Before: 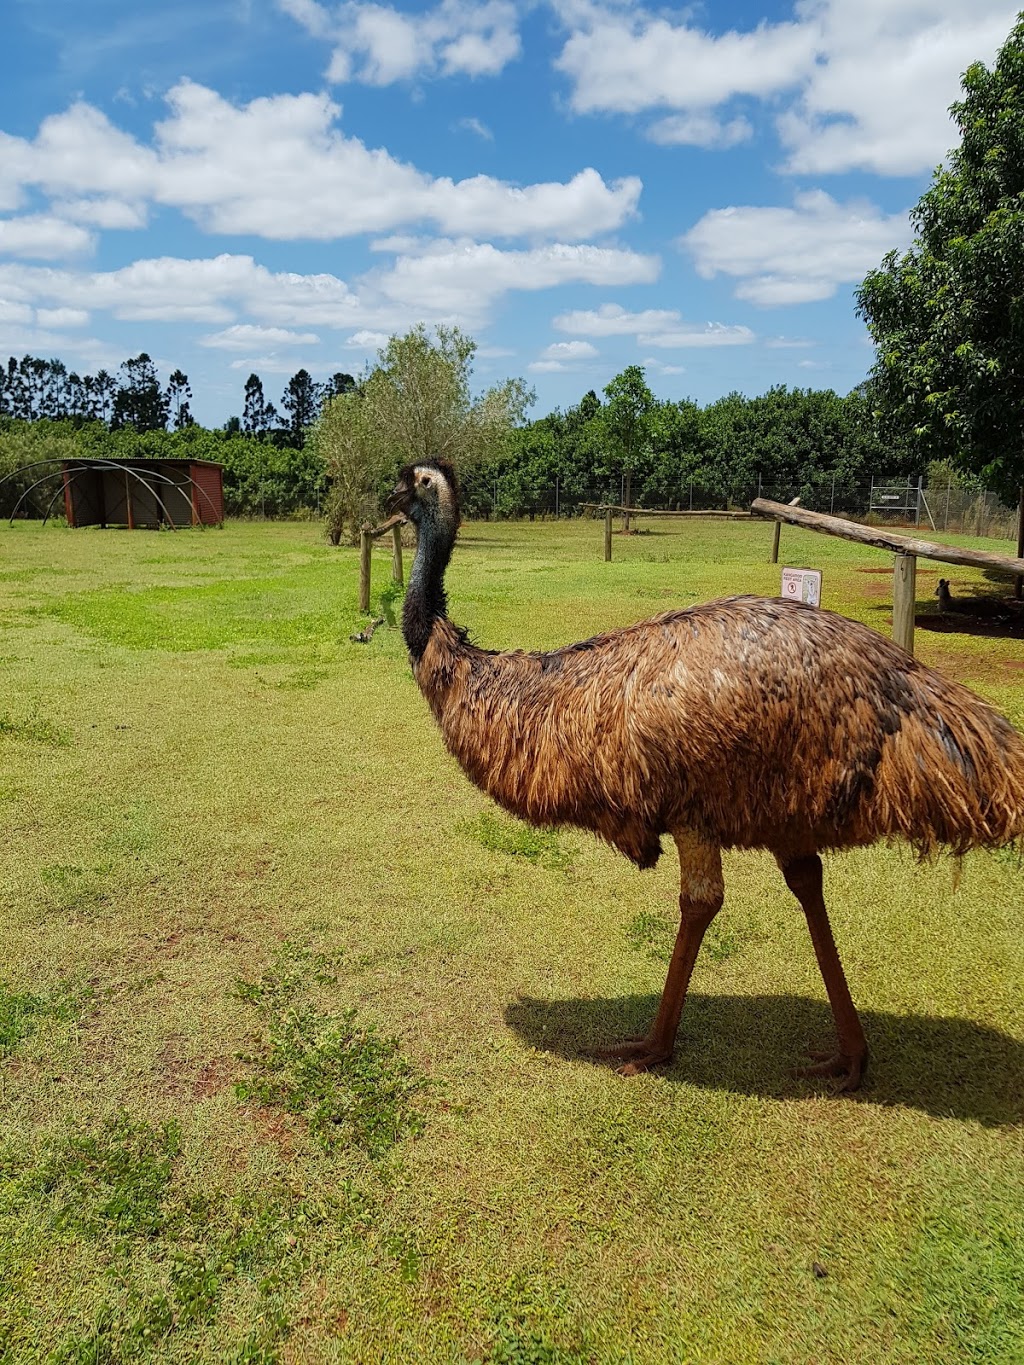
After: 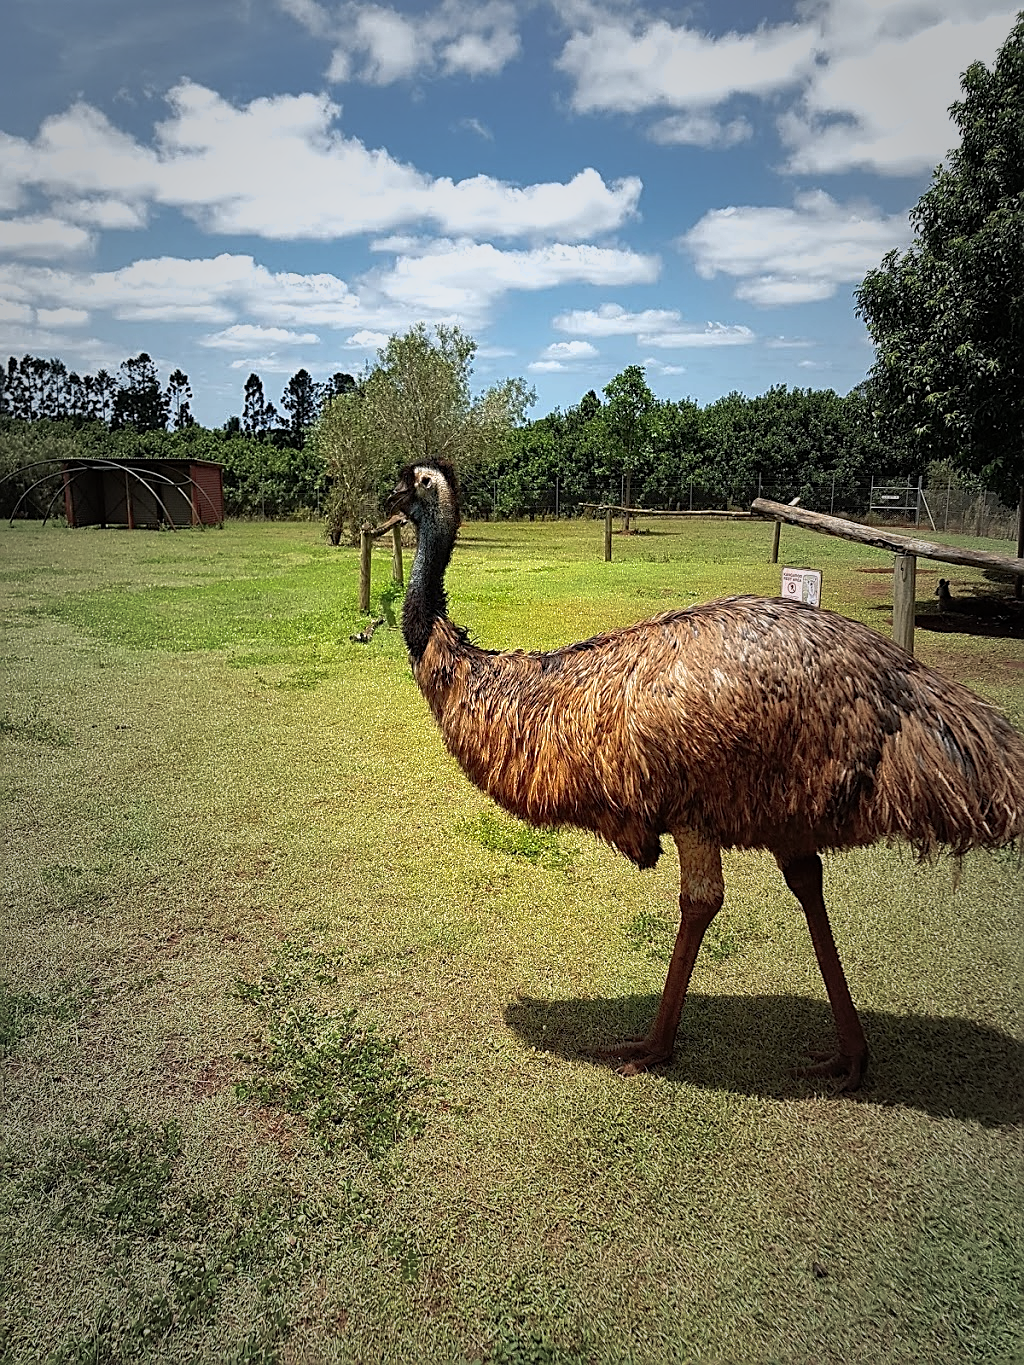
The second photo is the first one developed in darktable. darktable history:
tone equalizer: -8 EV -0.777 EV, -7 EV -0.715 EV, -6 EV -0.581 EV, -5 EV -0.368 EV, -3 EV 0.379 EV, -2 EV 0.6 EV, -1 EV 0.699 EV, +0 EV 0.752 EV, edges refinement/feathering 500, mask exposure compensation -1.57 EV, preserve details no
shadows and highlights: on, module defaults
sharpen: on, module defaults
vignetting: fall-off start 16.74%, fall-off radius 101.17%, width/height ratio 0.713
